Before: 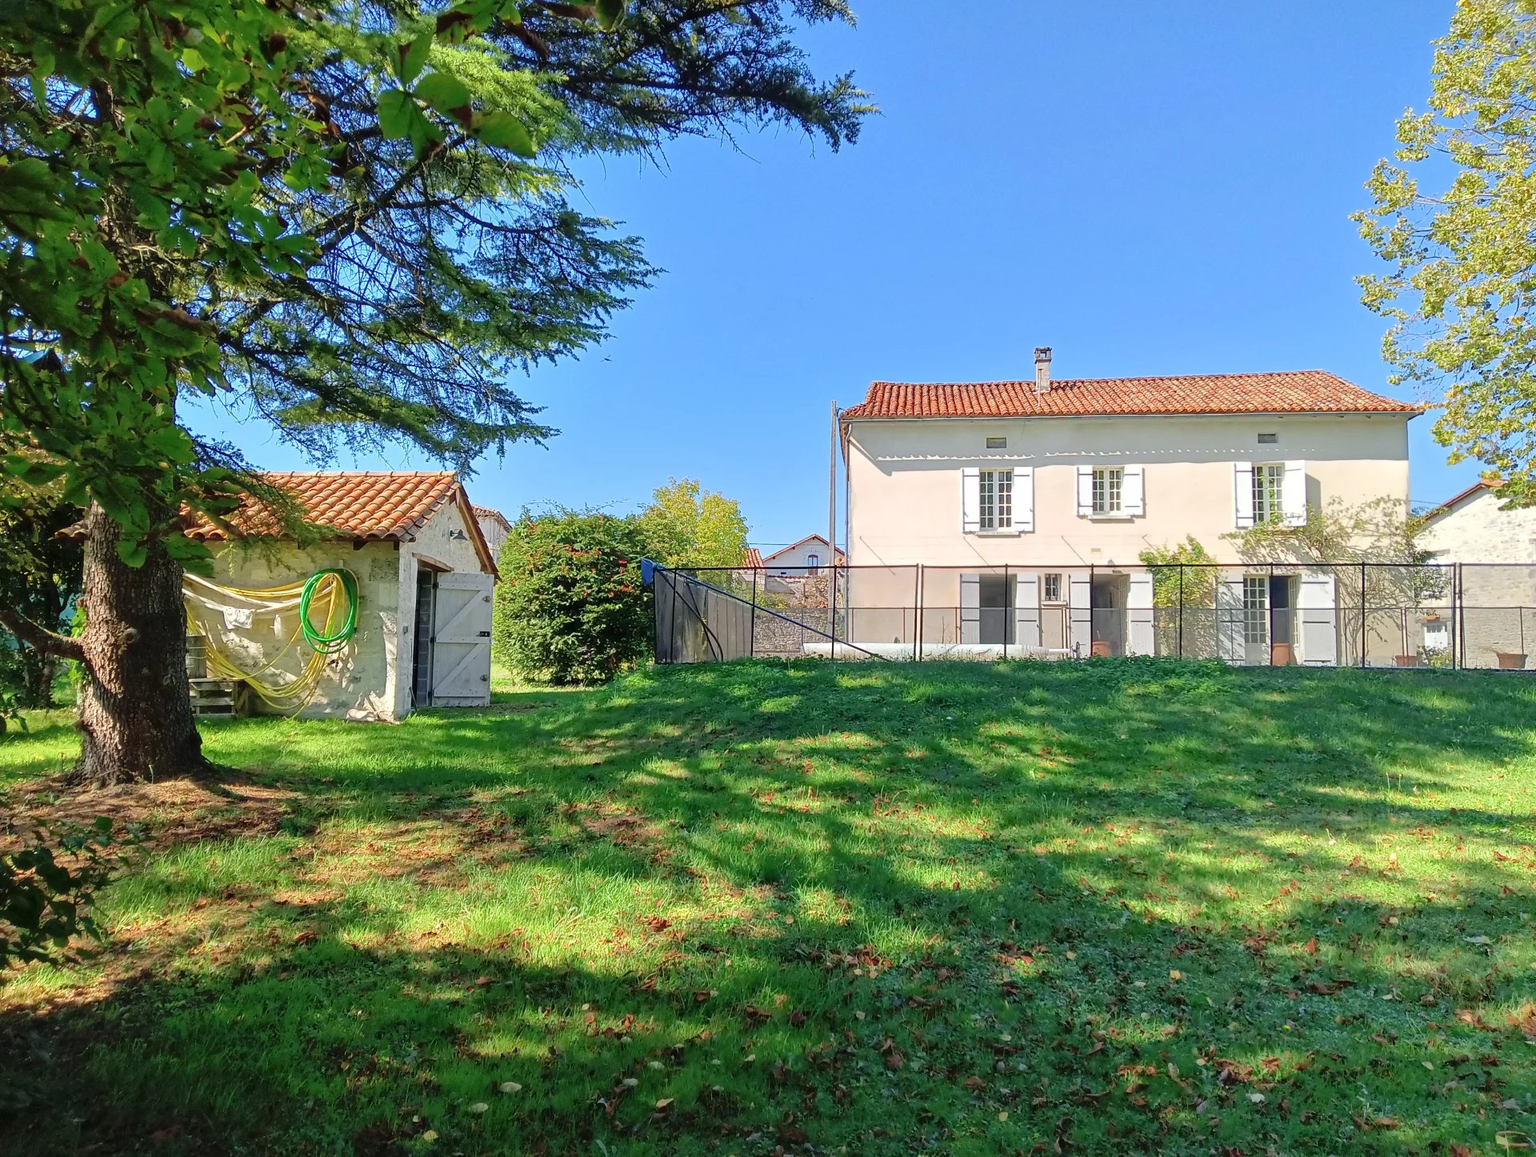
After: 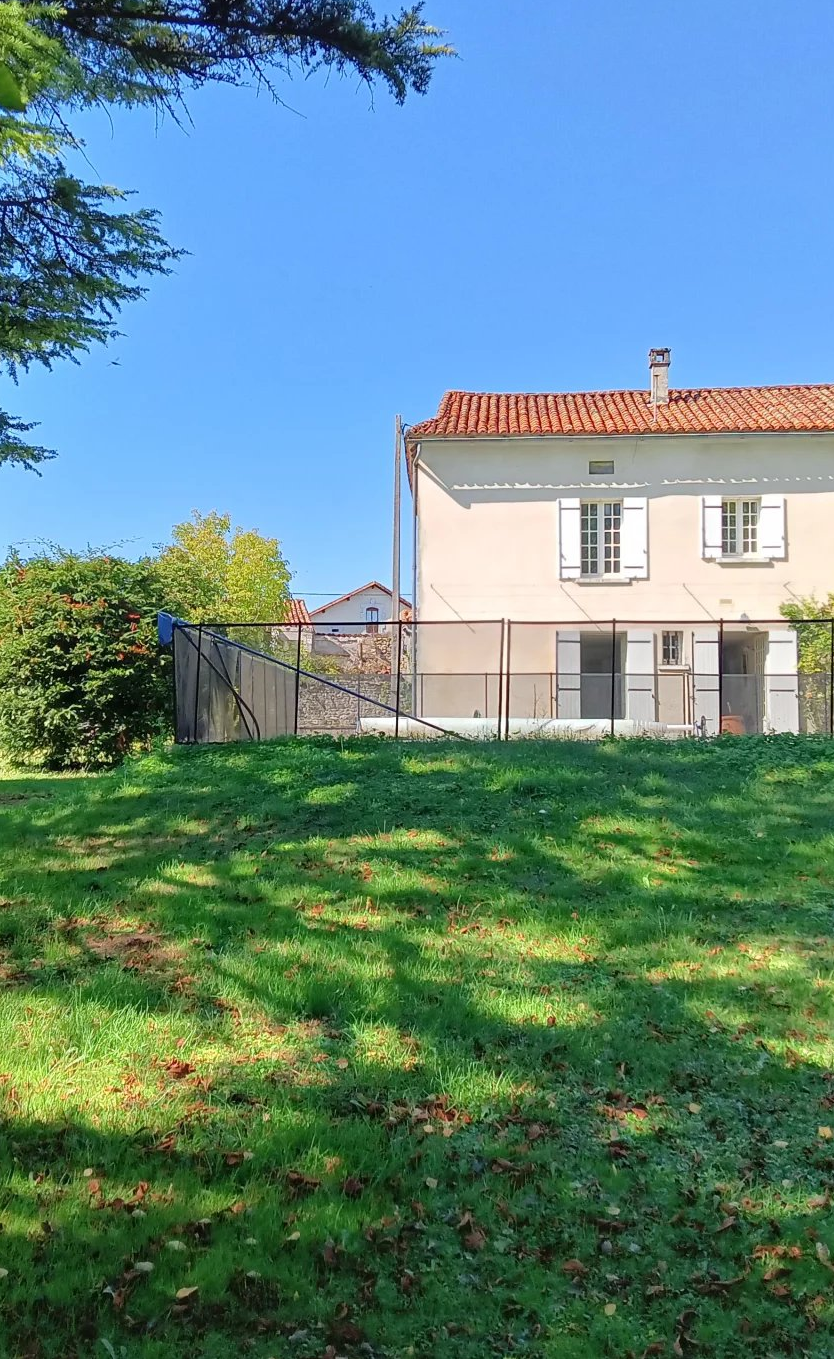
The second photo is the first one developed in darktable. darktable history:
crop: left 33.586%, top 5.952%, right 22.95%
